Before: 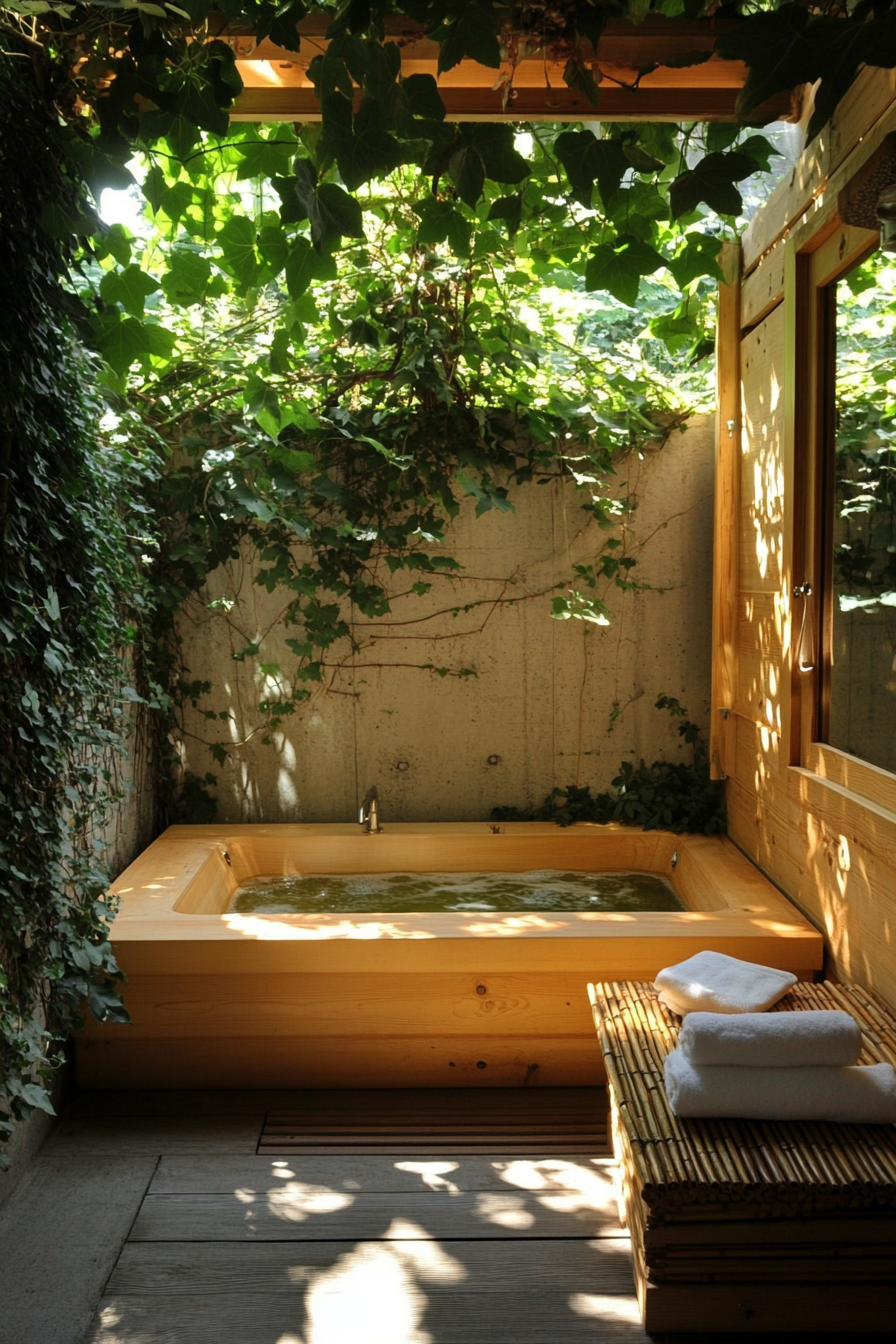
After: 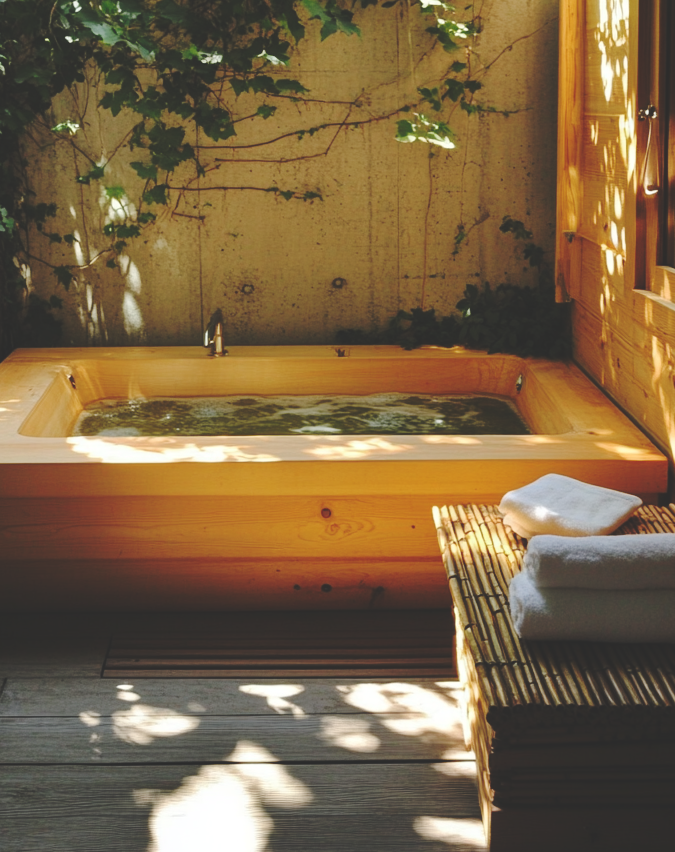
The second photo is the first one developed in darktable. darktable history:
base curve: curves: ch0 [(0, 0.024) (0.055, 0.065) (0.121, 0.166) (0.236, 0.319) (0.693, 0.726) (1, 1)], preserve colors none
crop and rotate: left 17.319%, top 35.541%, right 7.318%, bottom 1.051%
